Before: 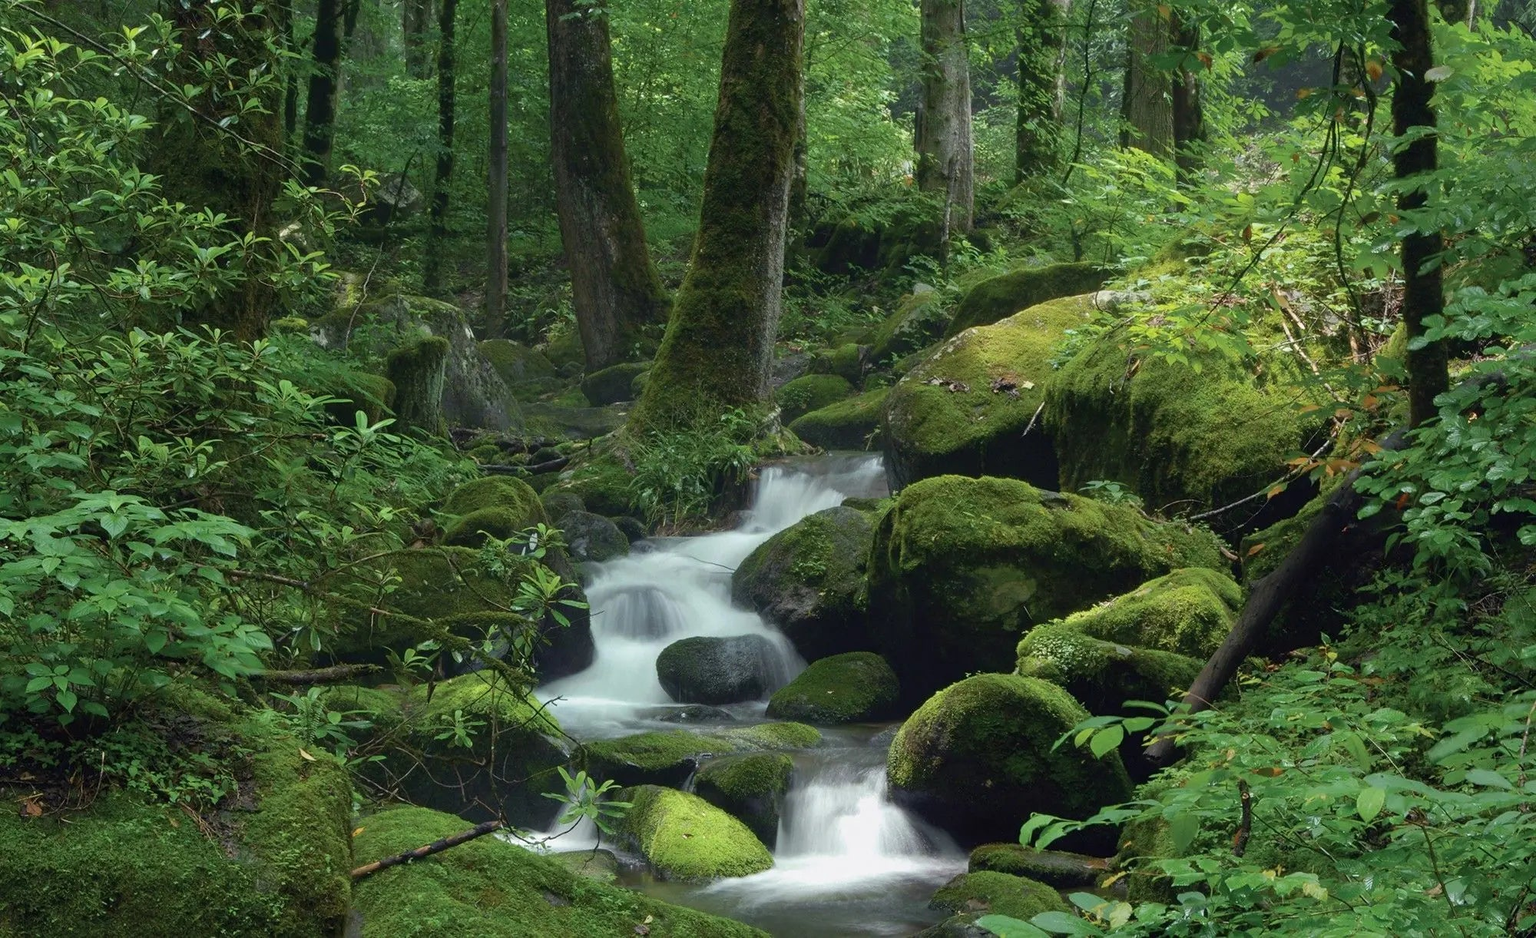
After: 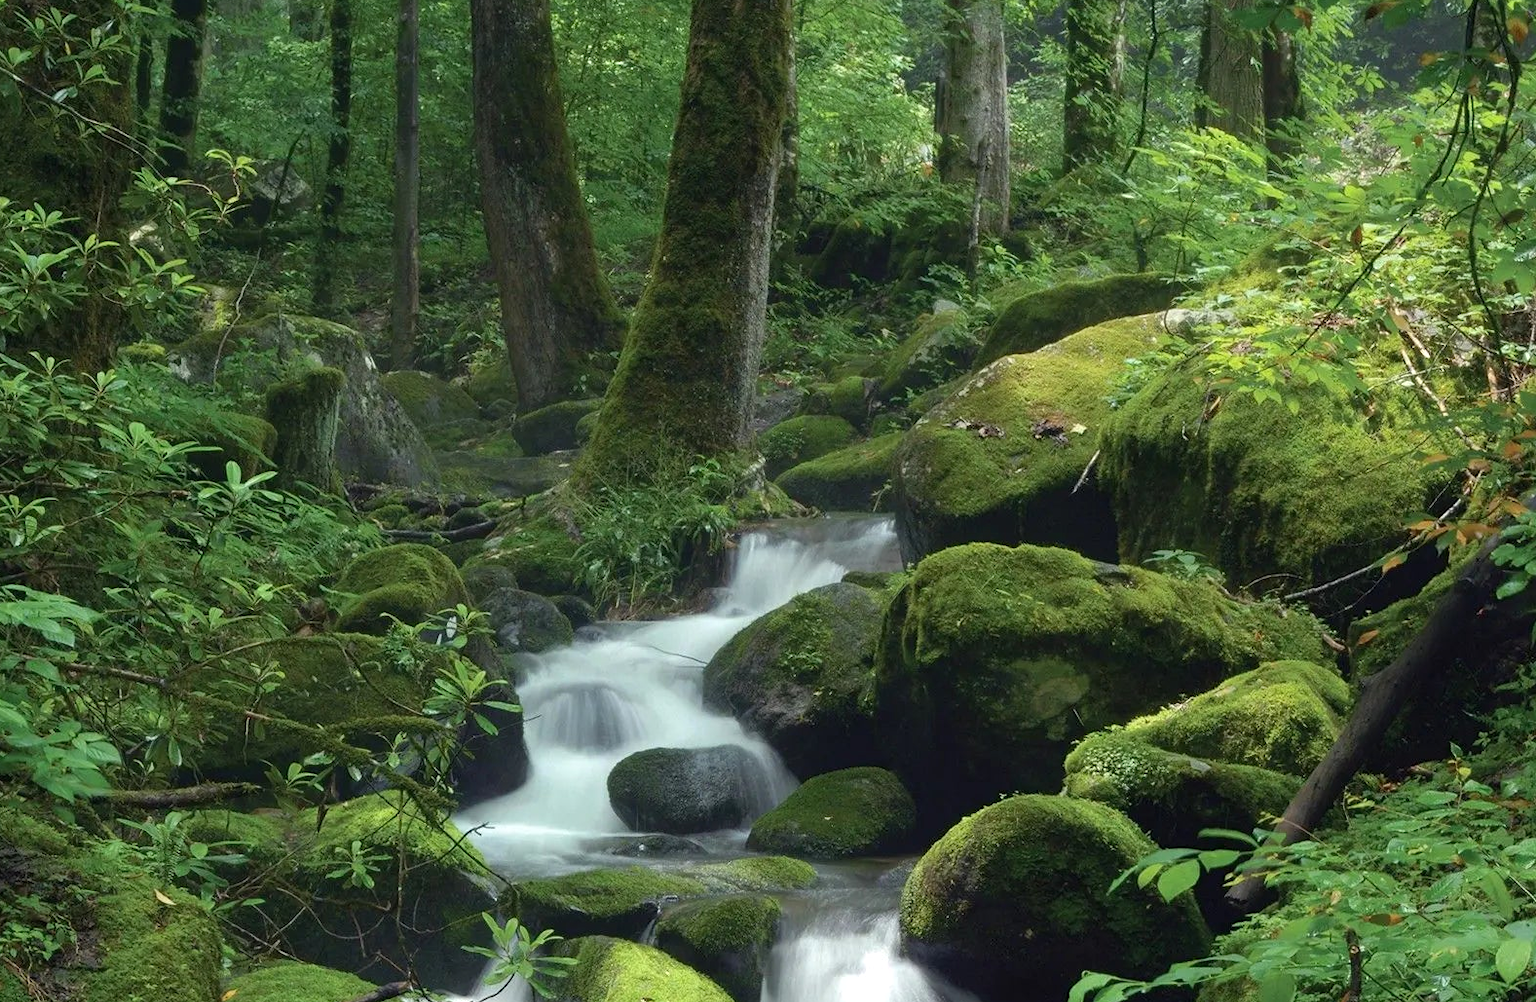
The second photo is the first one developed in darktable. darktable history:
crop: left 11.558%, top 5.072%, right 9.587%, bottom 10.609%
exposure: exposure 0.214 EV, compensate highlight preservation false
